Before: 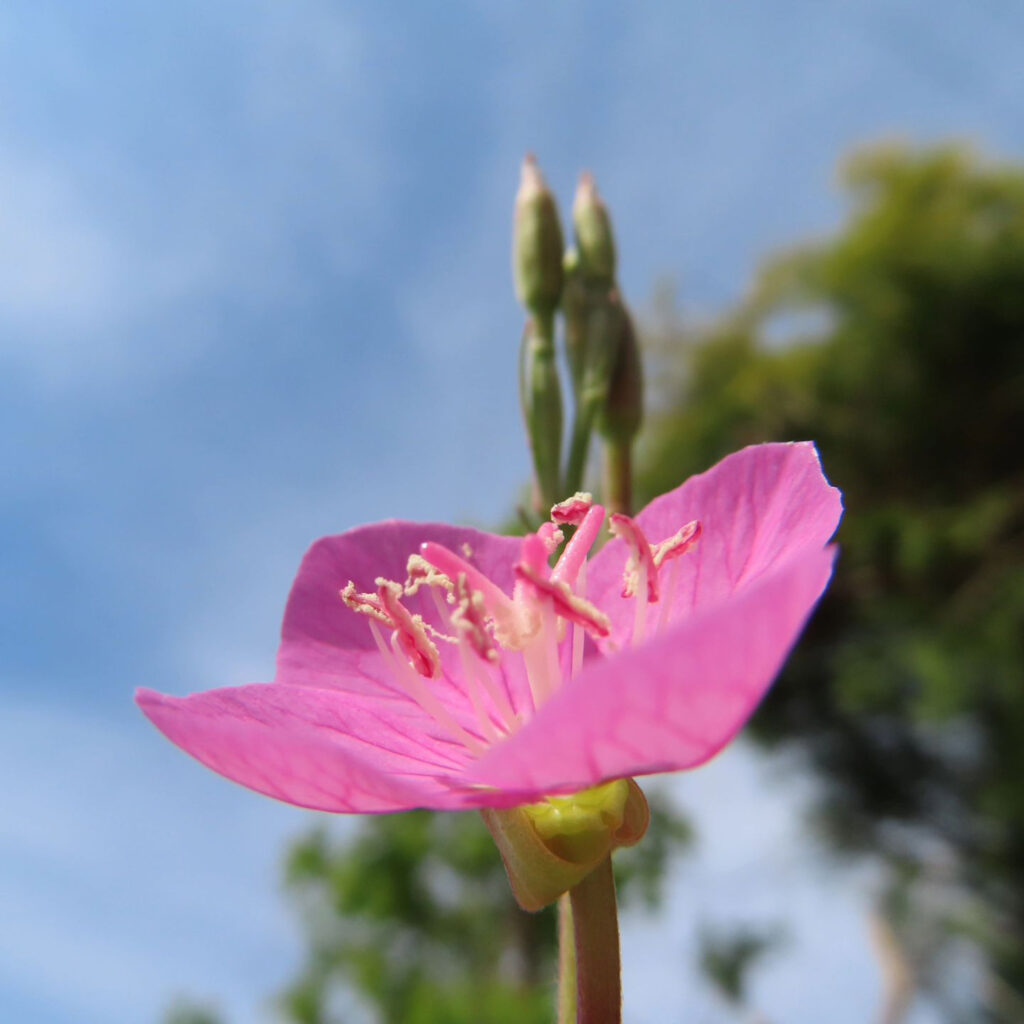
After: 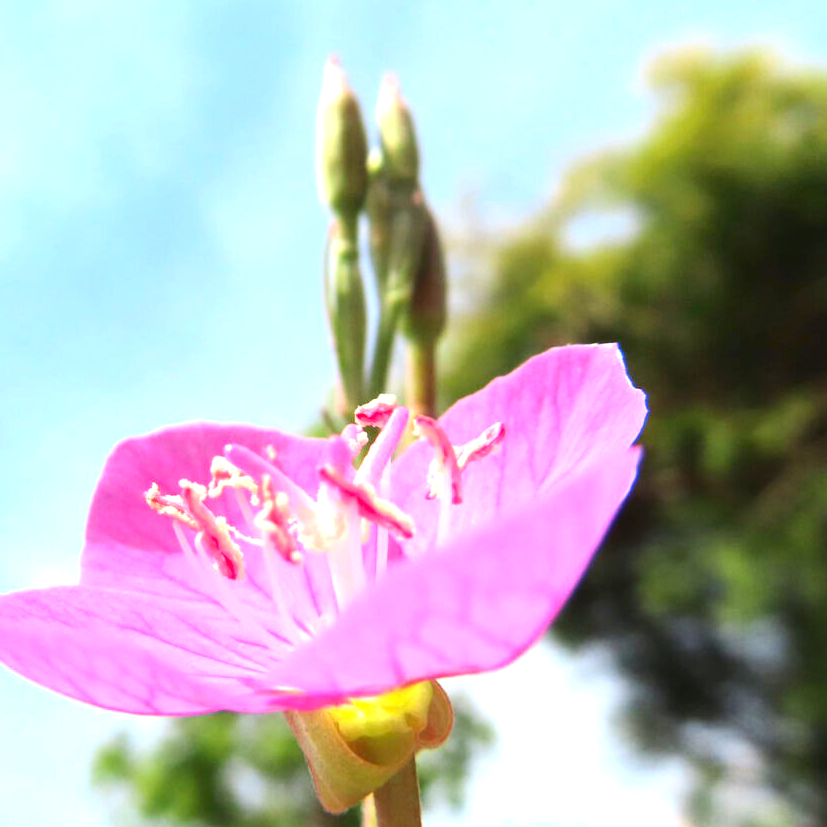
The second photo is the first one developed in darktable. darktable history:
crop: left 19.159%, top 9.58%, bottom 9.58%
contrast brightness saturation: contrast 0.15, brightness -0.01, saturation 0.1
exposure: black level correction 0, exposure 1.388 EV, compensate exposure bias true, compensate highlight preservation false
